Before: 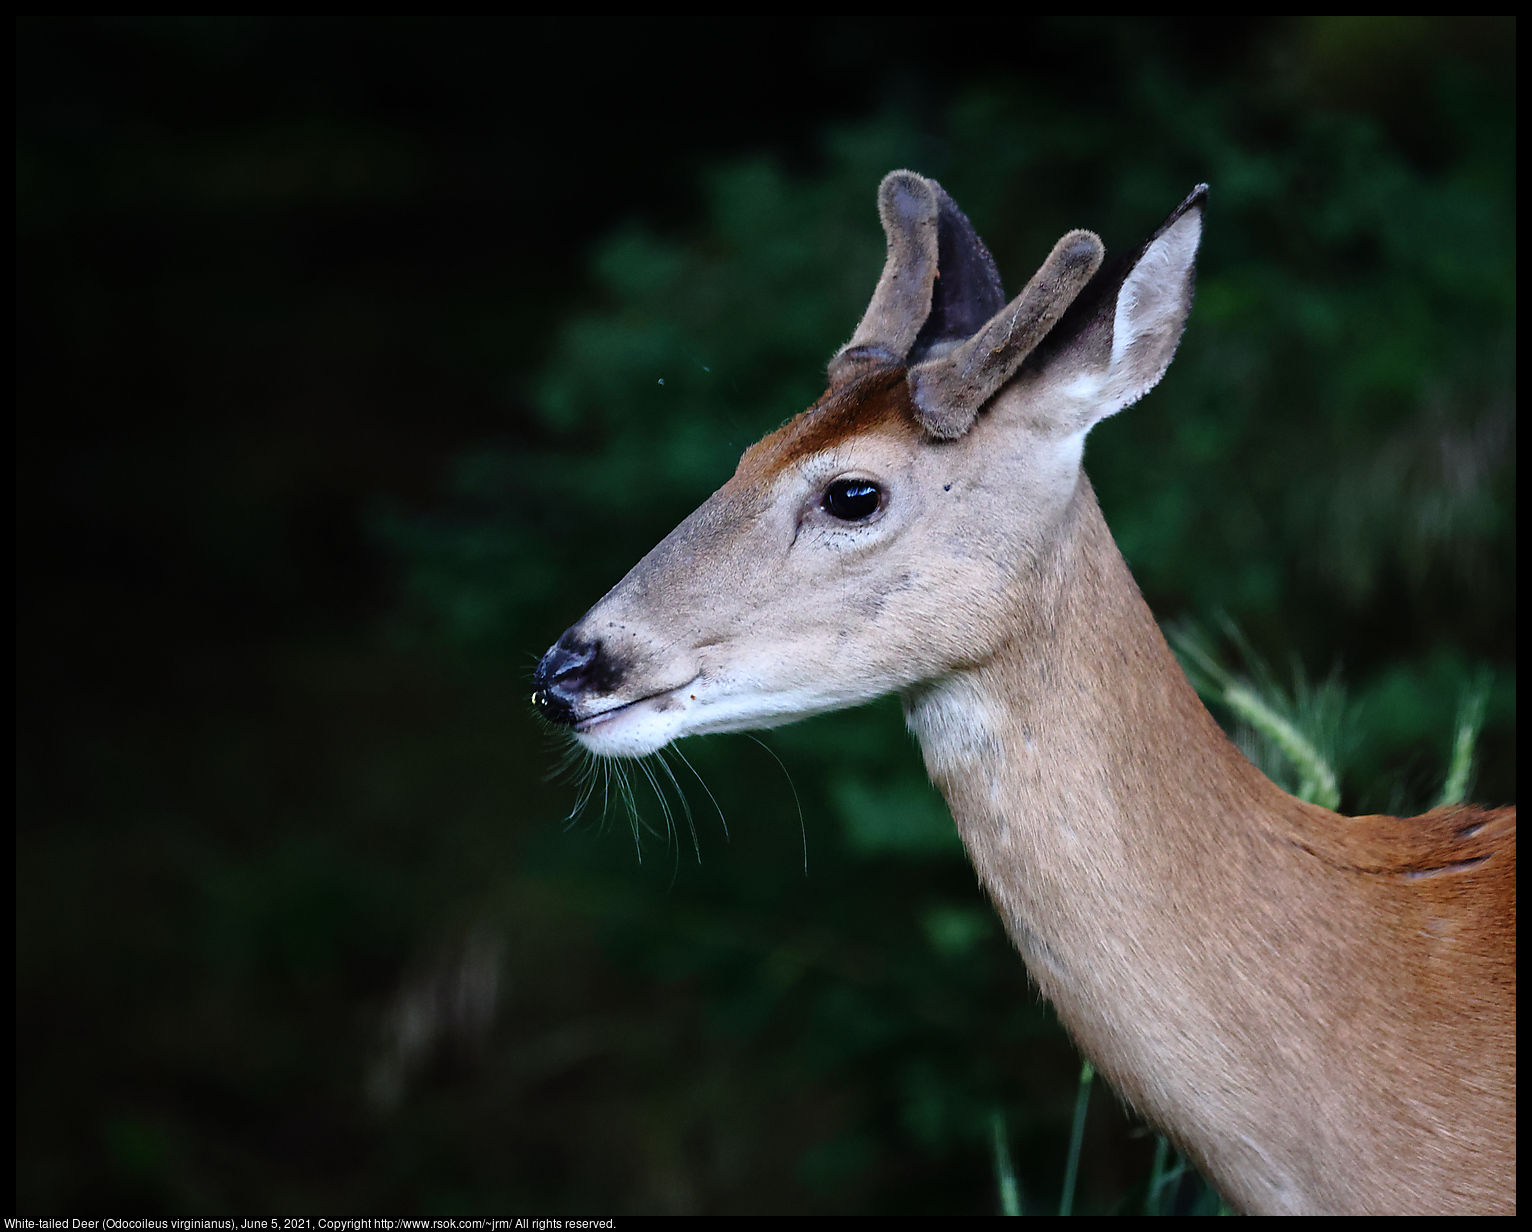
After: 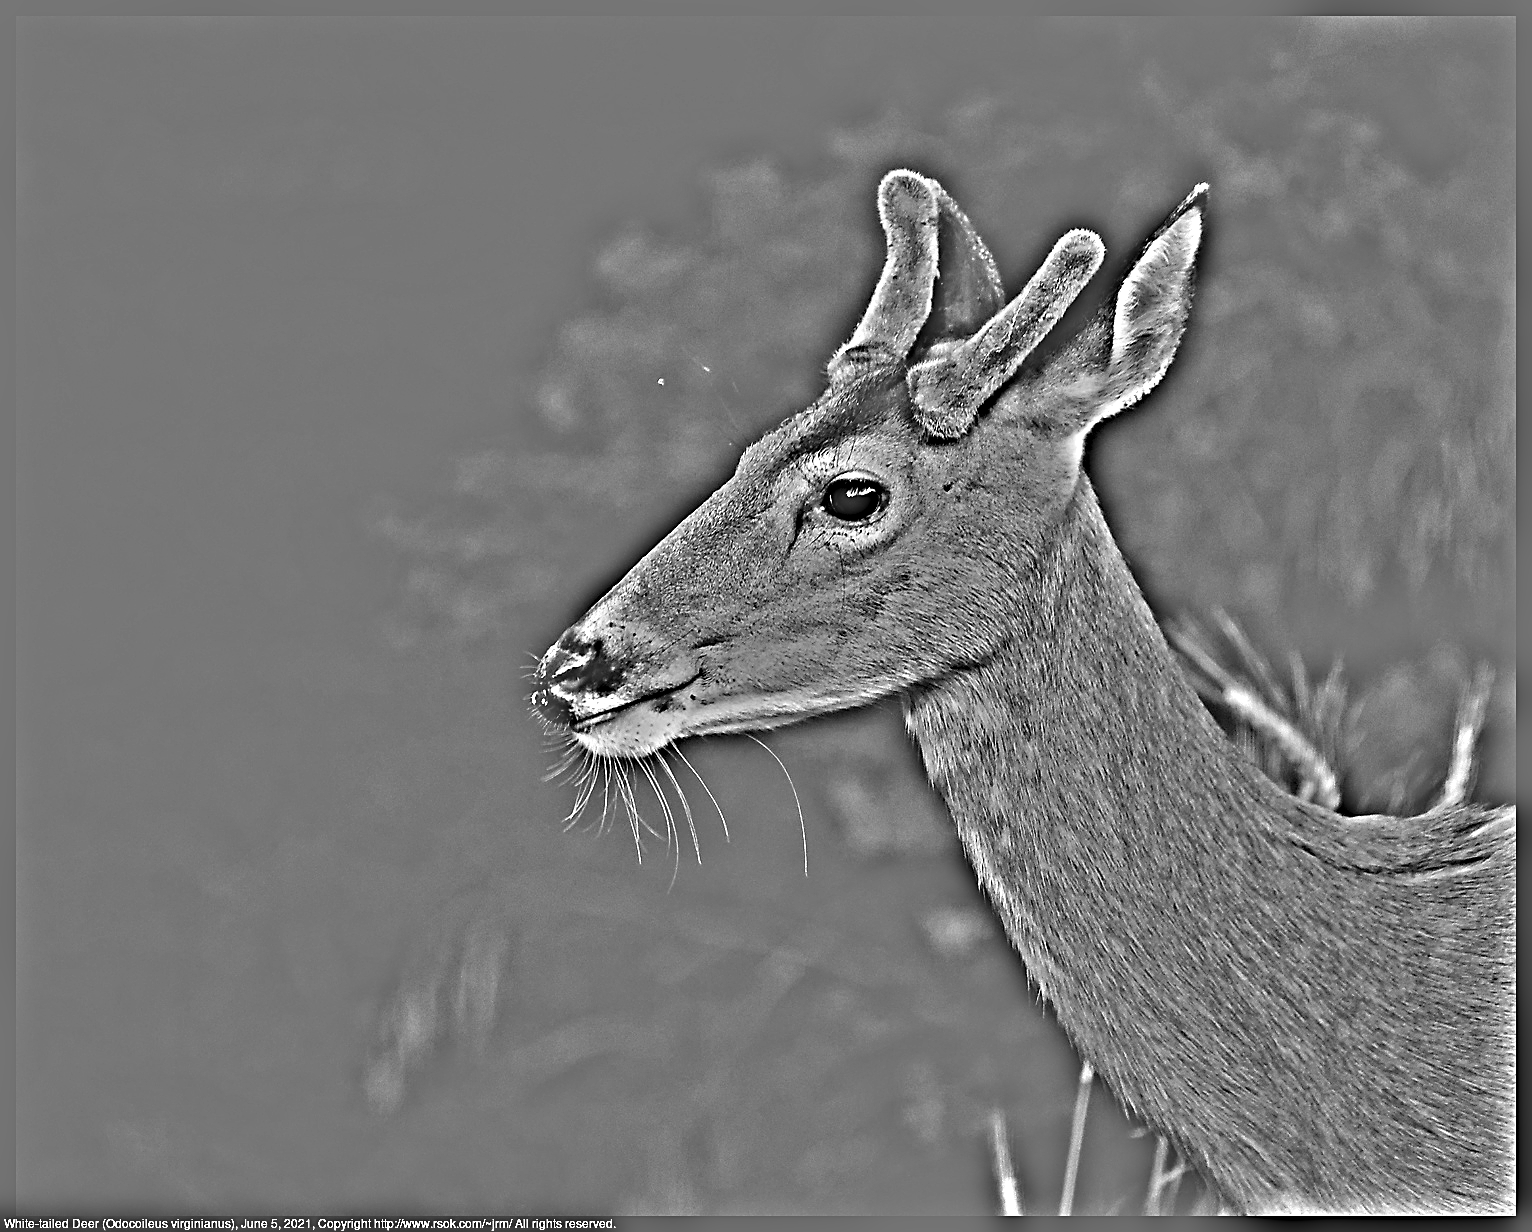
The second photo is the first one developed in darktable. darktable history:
highpass: on, module defaults
sharpen: amount 0.6
